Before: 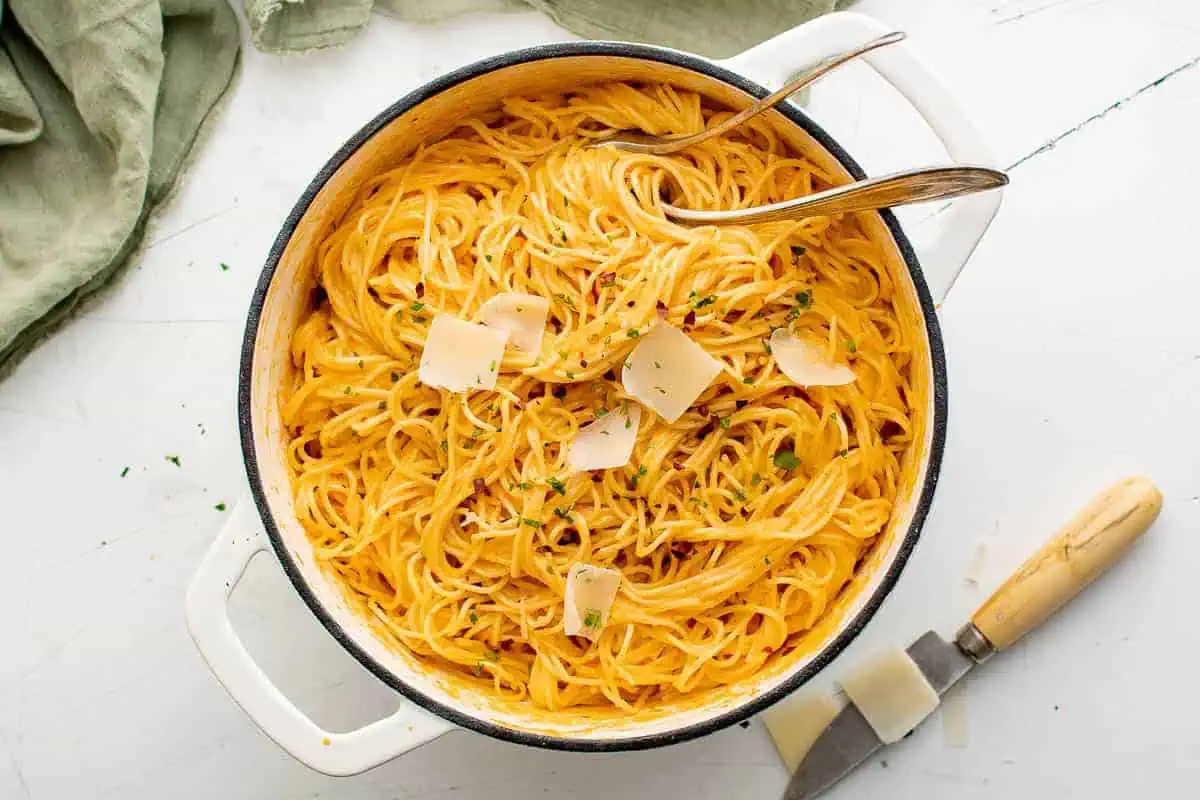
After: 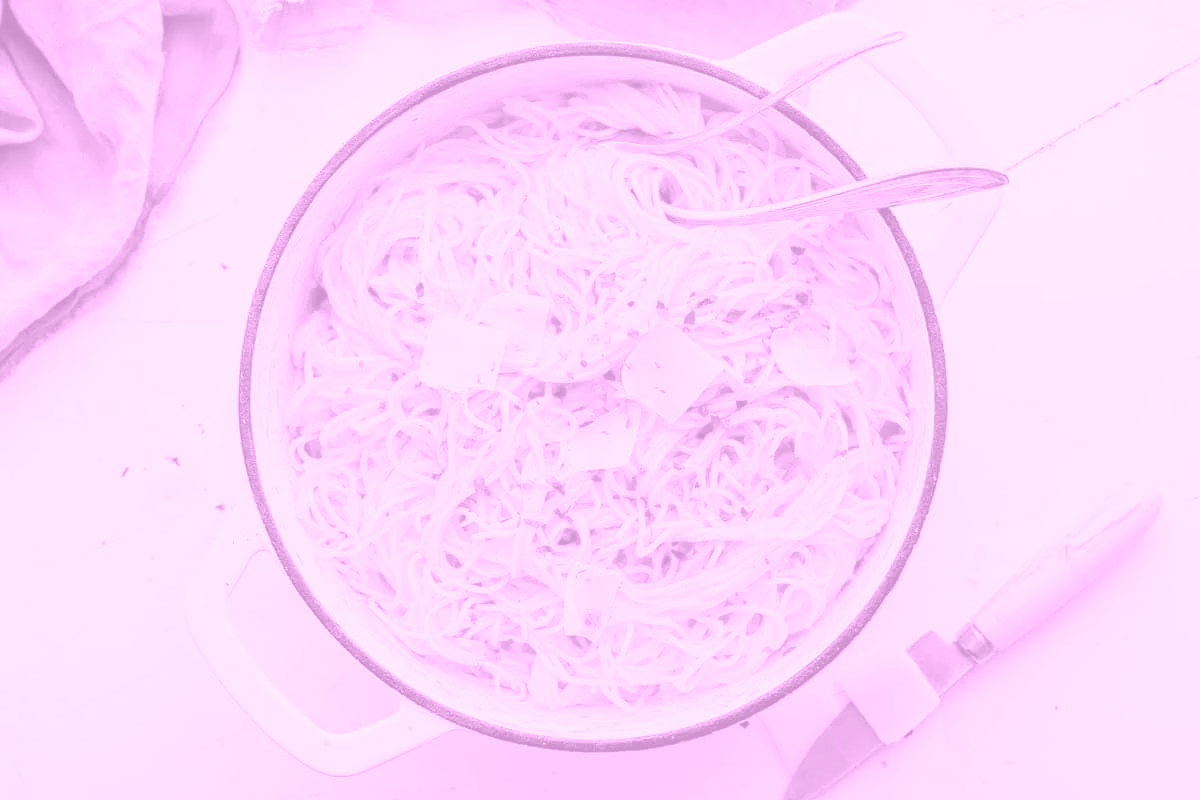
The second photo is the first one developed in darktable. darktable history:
colorize: hue 331.2°, saturation 69%, source mix 30.28%, lightness 69.02%, version 1
white balance: red 1.467, blue 0.684
